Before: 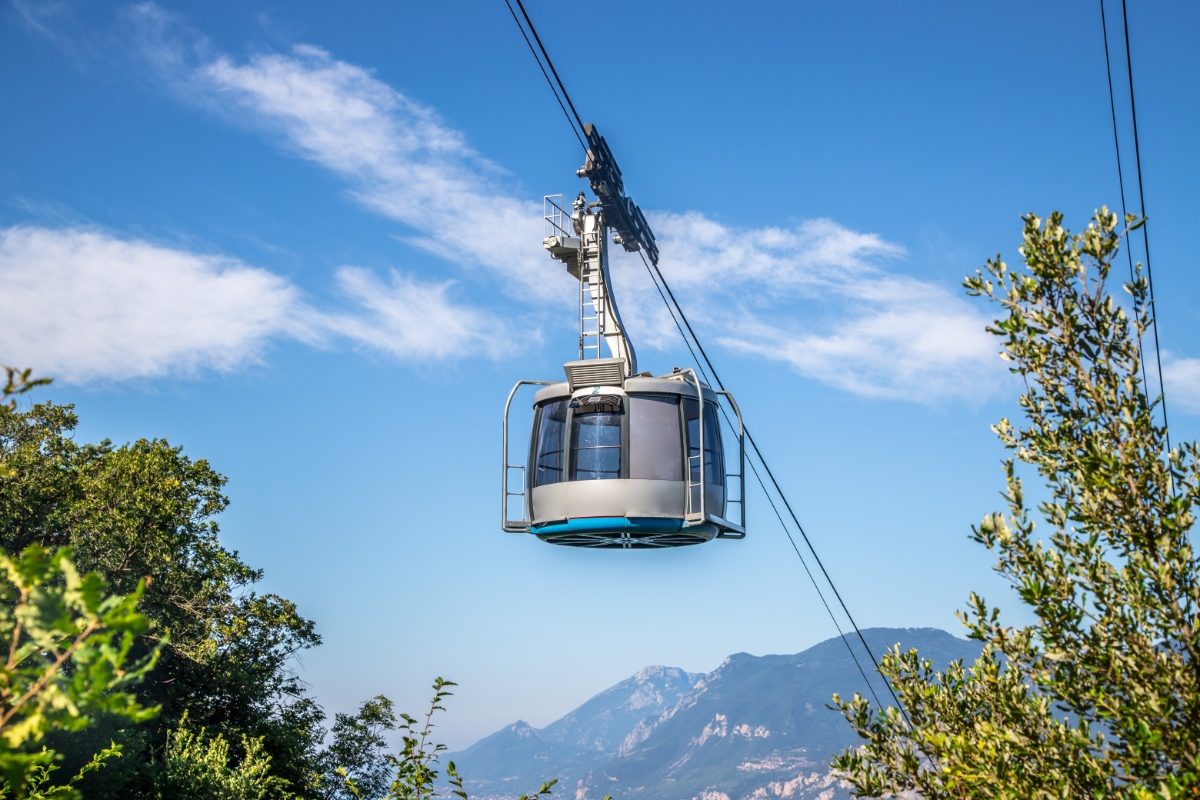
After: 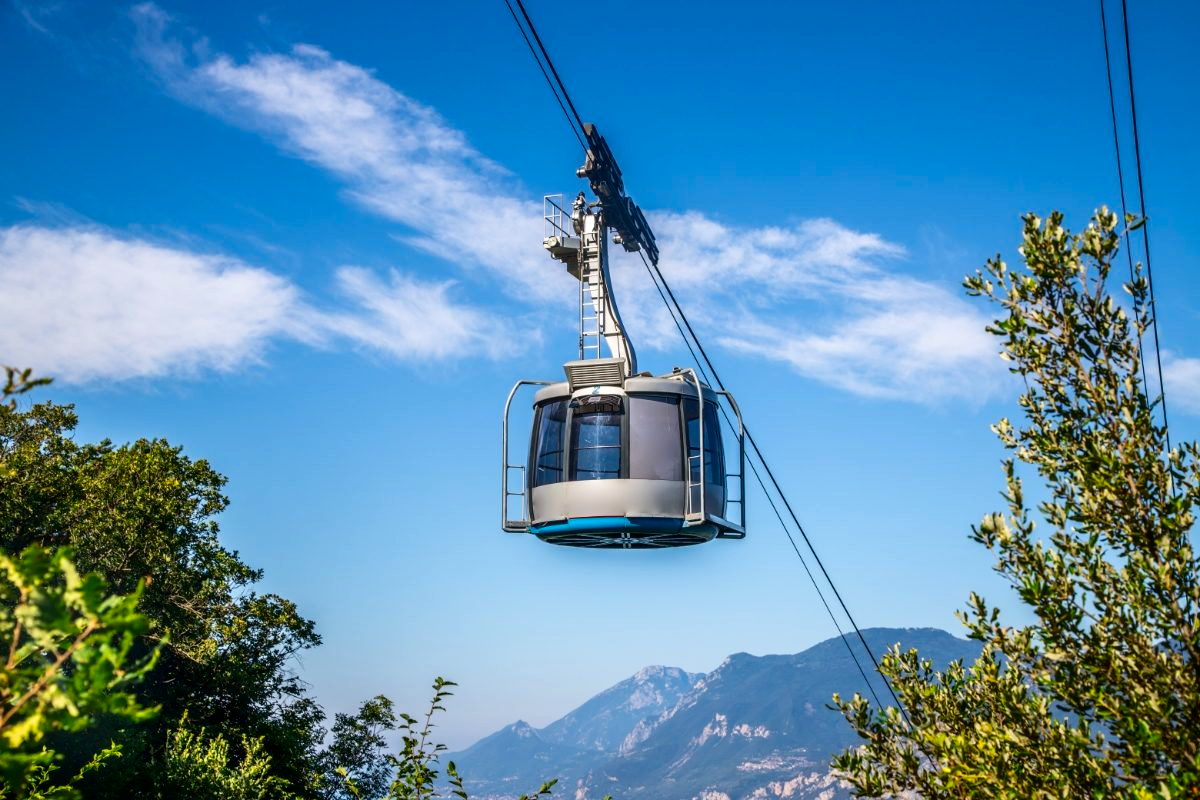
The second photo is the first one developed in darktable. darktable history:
bloom: size 9%, threshold 100%, strength 7%
contrast brightness saturation: contrast 0.12, brightness -0.12, saturation 0.2
